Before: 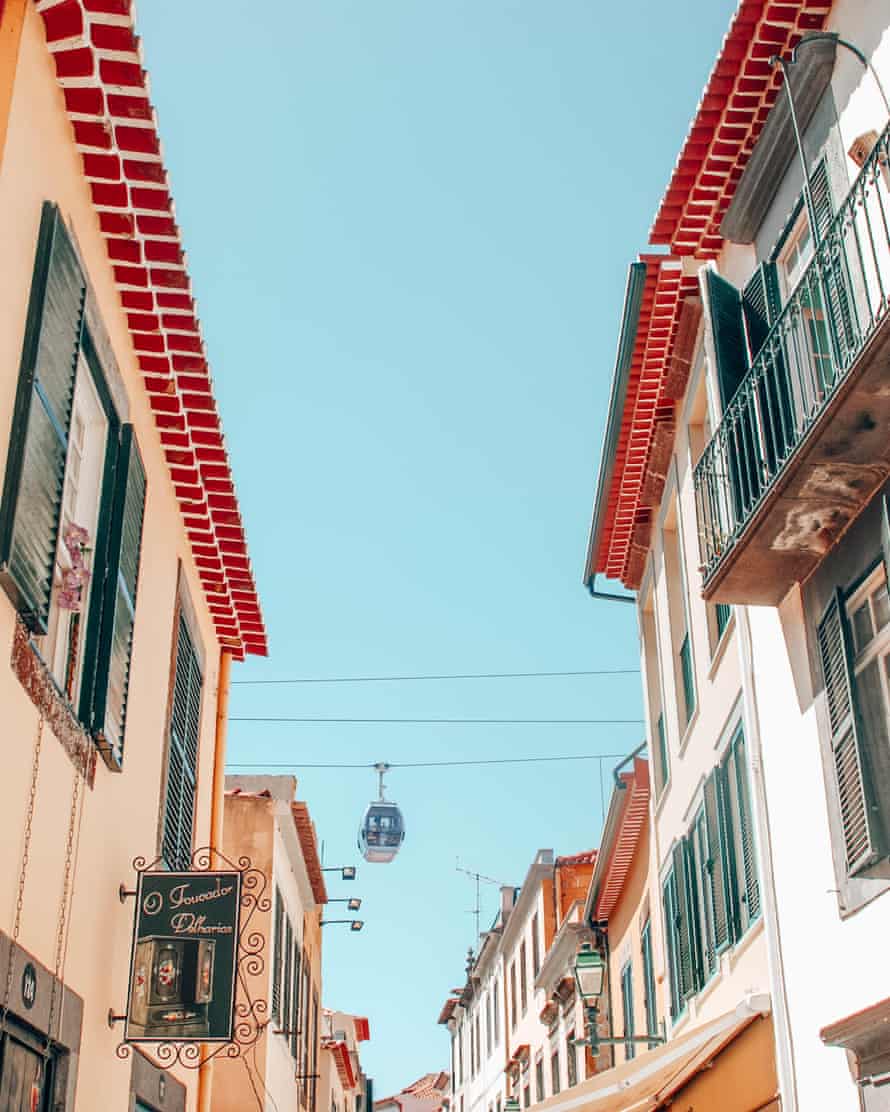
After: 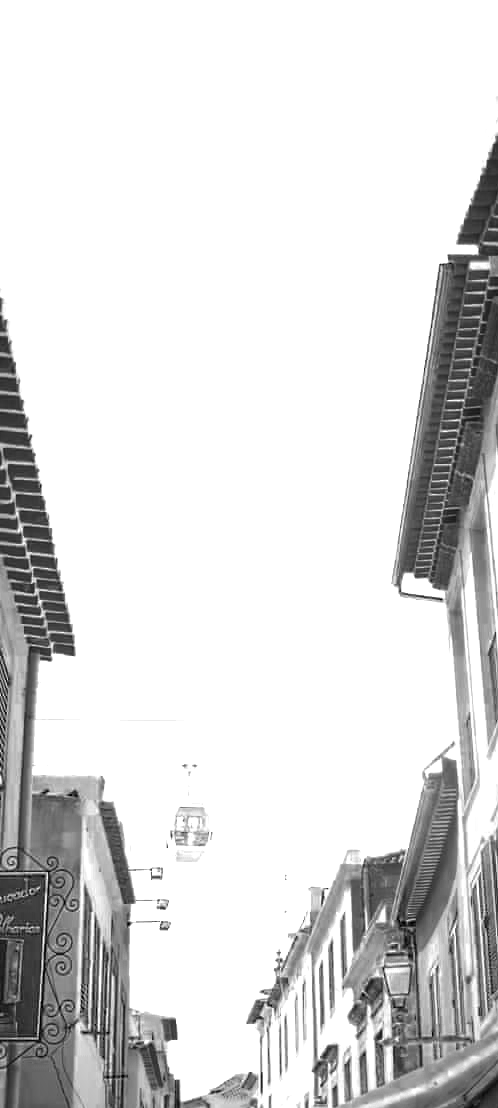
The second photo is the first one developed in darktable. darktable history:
crop: left 21.674%, right 22.086%
sharpen: radius 5.325, amount 0.312, threshold 26.433
color correction: highlights a* -0.137, highlights b* 0.137
levels: levels [0, 0.48, 0.961]
color zones: curves: ch0 [(0.287, 0.048) (0.493, 0.484) (0.737, 0.816)]; ch1 [(0, 0) (0.143, 0) (0.286, 0) (0.429, 0) (0.571, 0) (0.714, 0) (0.857, 0)]
exposure: exposure 0.943 EV, compensate highlight preservation false
vignetting: automatic ratio true
